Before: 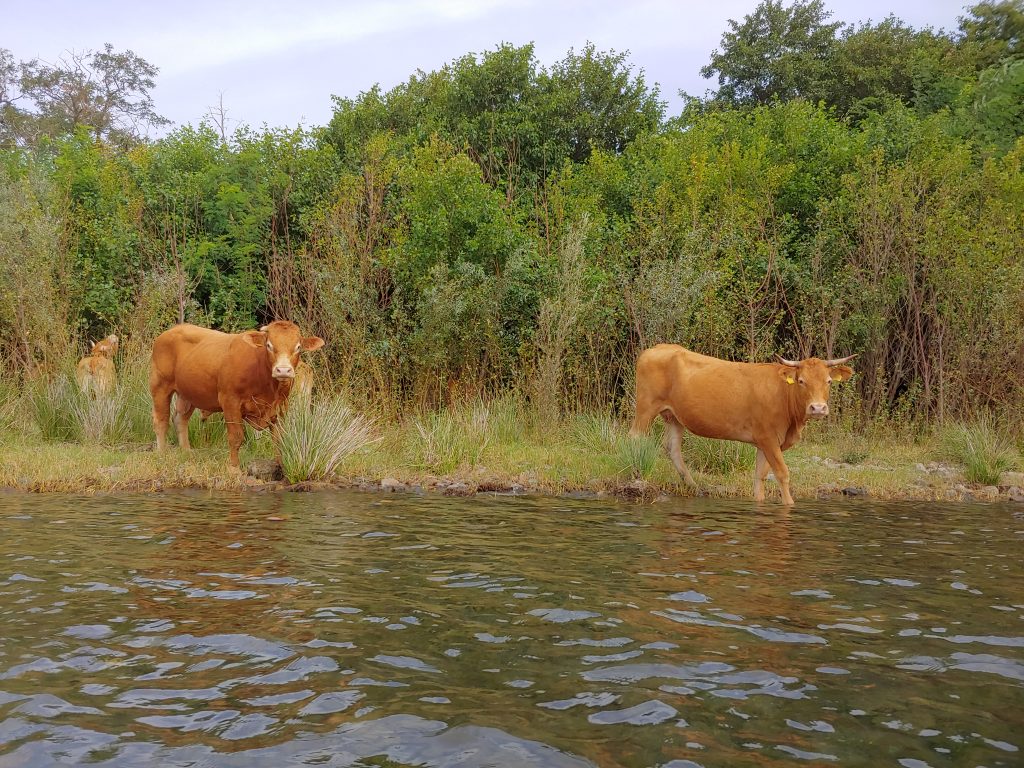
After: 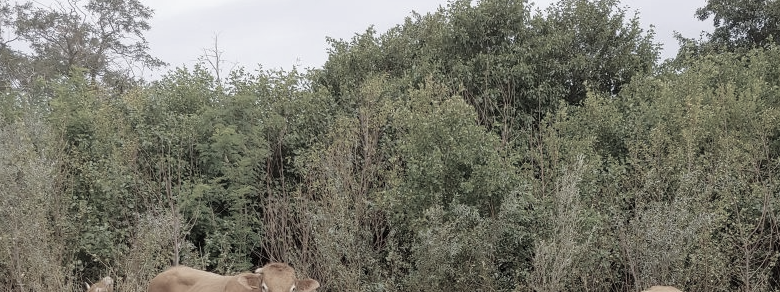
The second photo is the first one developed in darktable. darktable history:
color correction: saturation 0.3
crop: left 0.579%, top 7.627%, right 23.167%, bottom 54.275%
